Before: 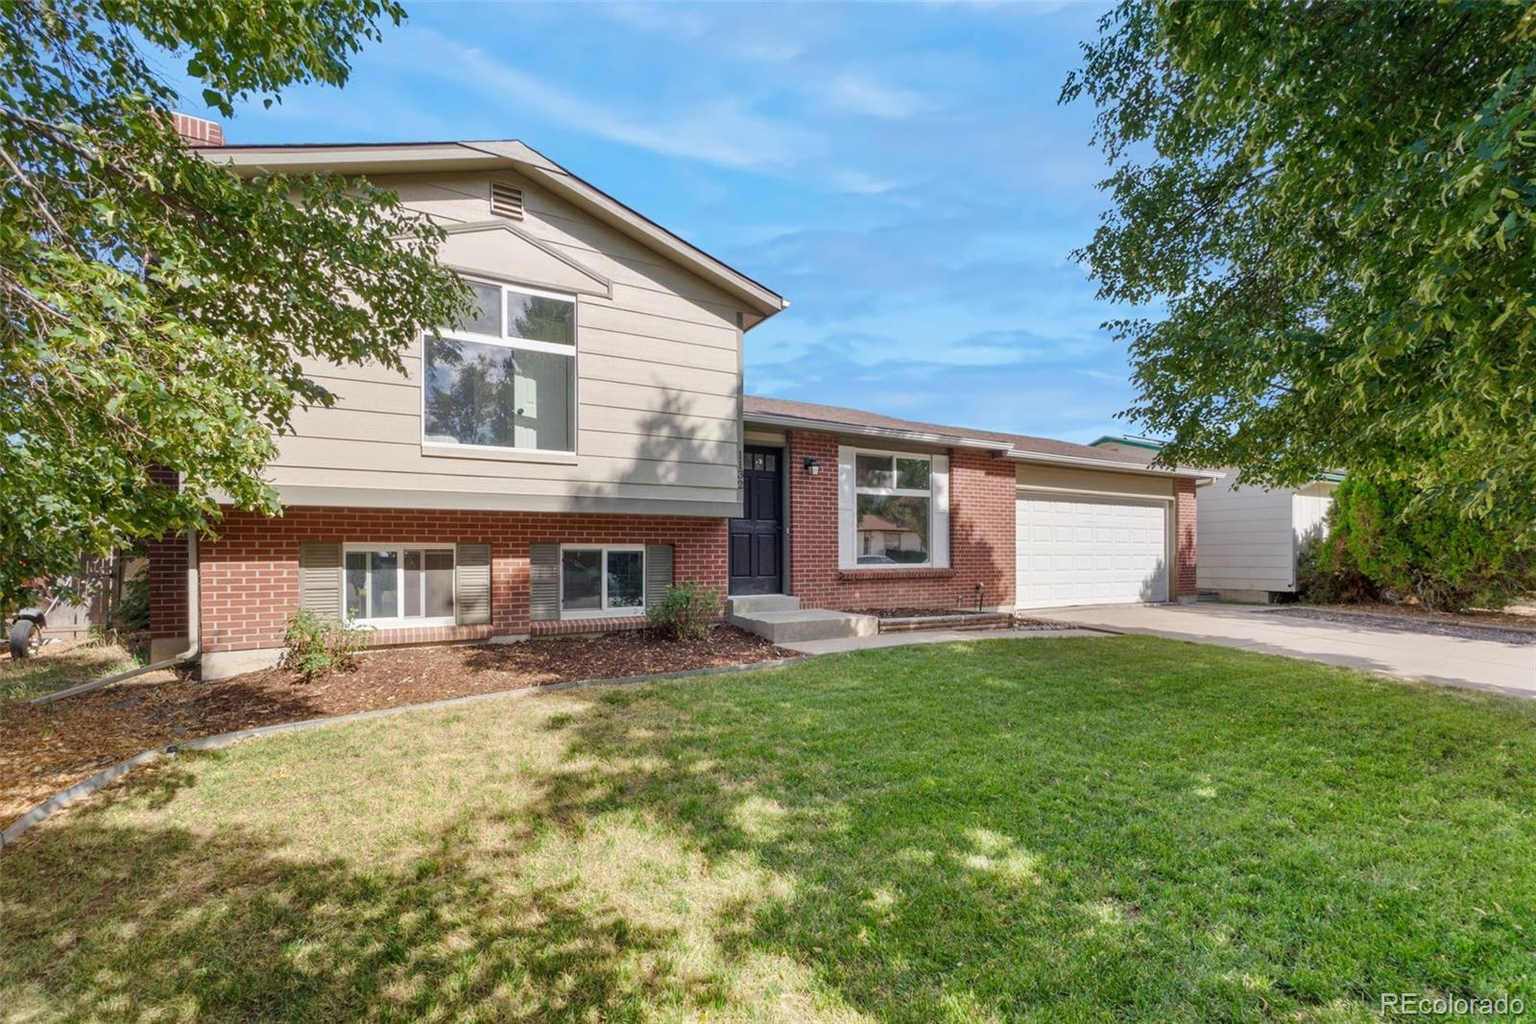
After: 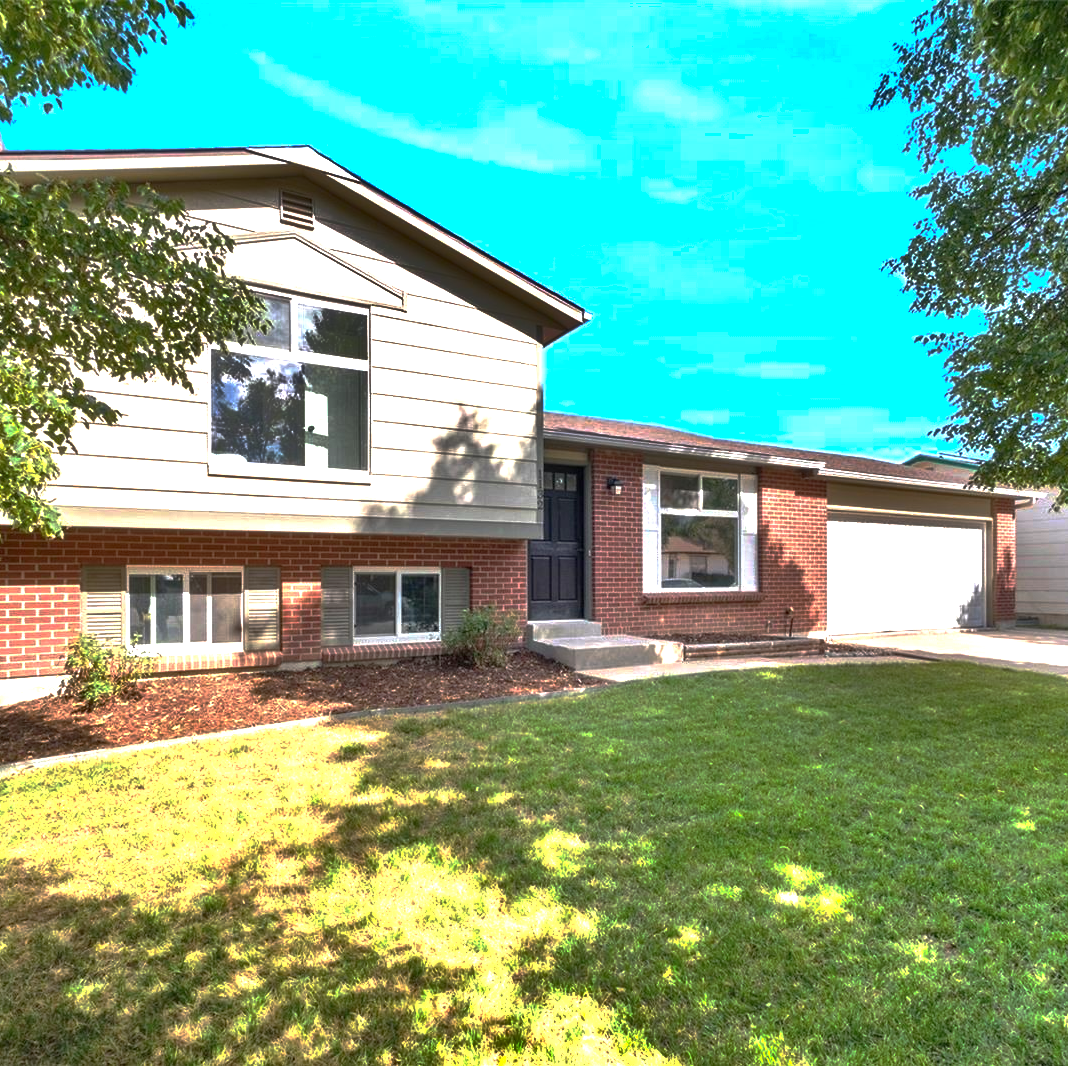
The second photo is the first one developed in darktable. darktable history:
base curve: curves: ch0 [(0, 0) (0.826, 0.587) (1, 1)], preserve colors none
crop and rotate: left 14.485%, right 18.72%
shadows and highlights: shadows -86.52, highlights -35.46, soften with gaussian
exposure: black level correction 0, exposure 1.102 EV, compensate exposure bias true, compensate highlight preservation false
